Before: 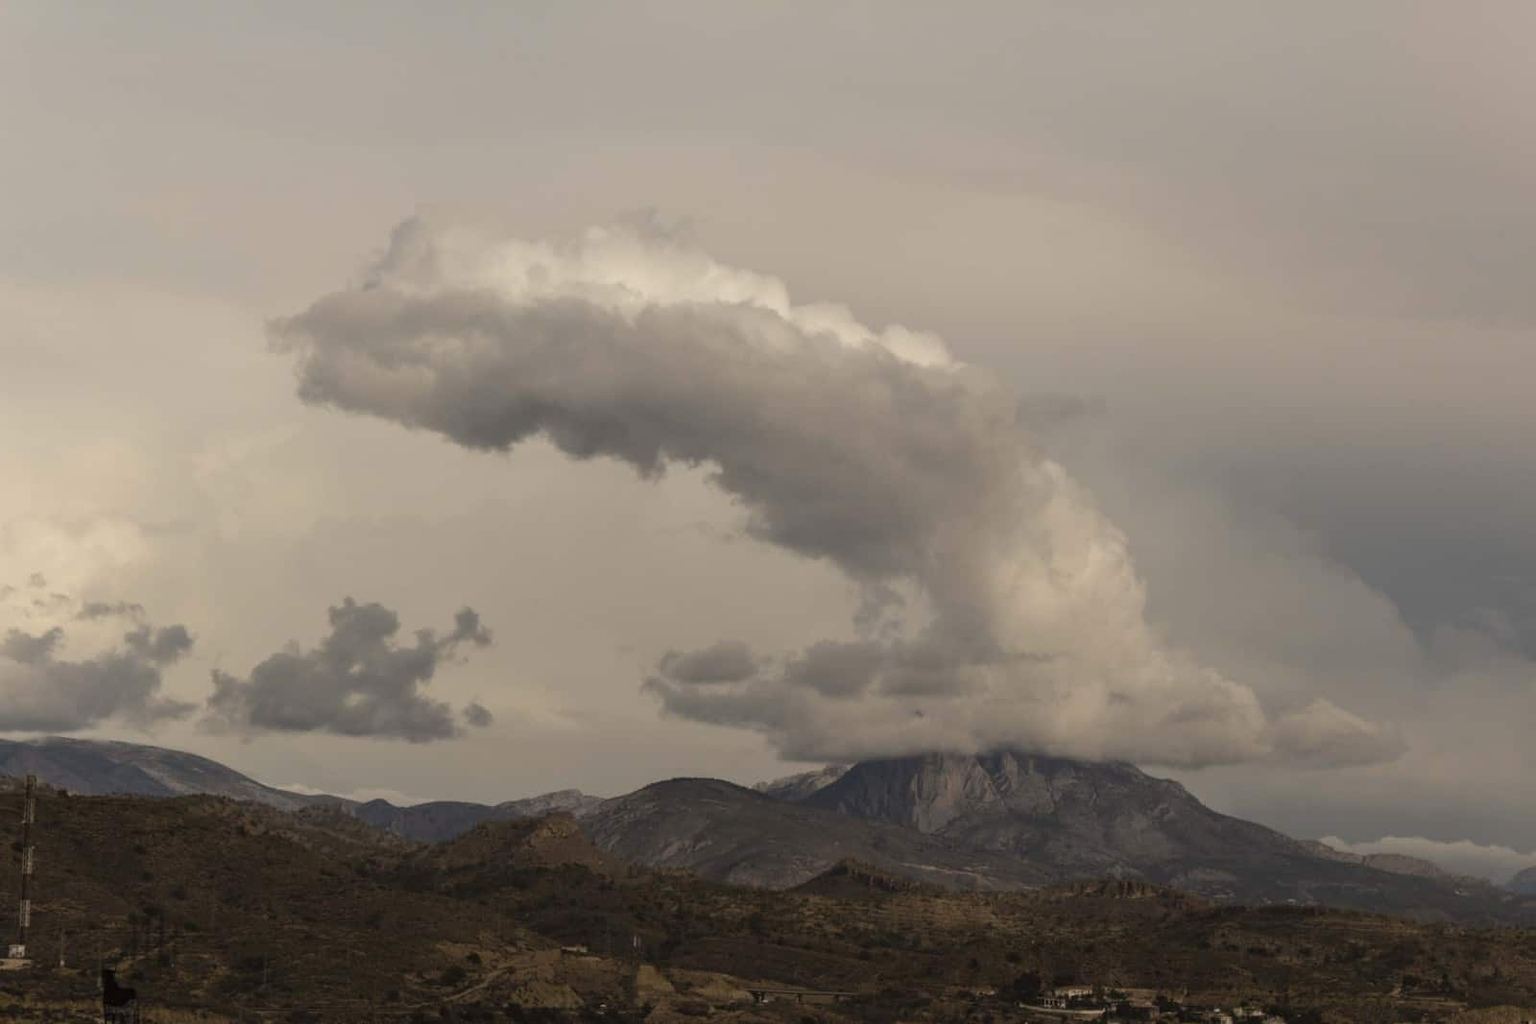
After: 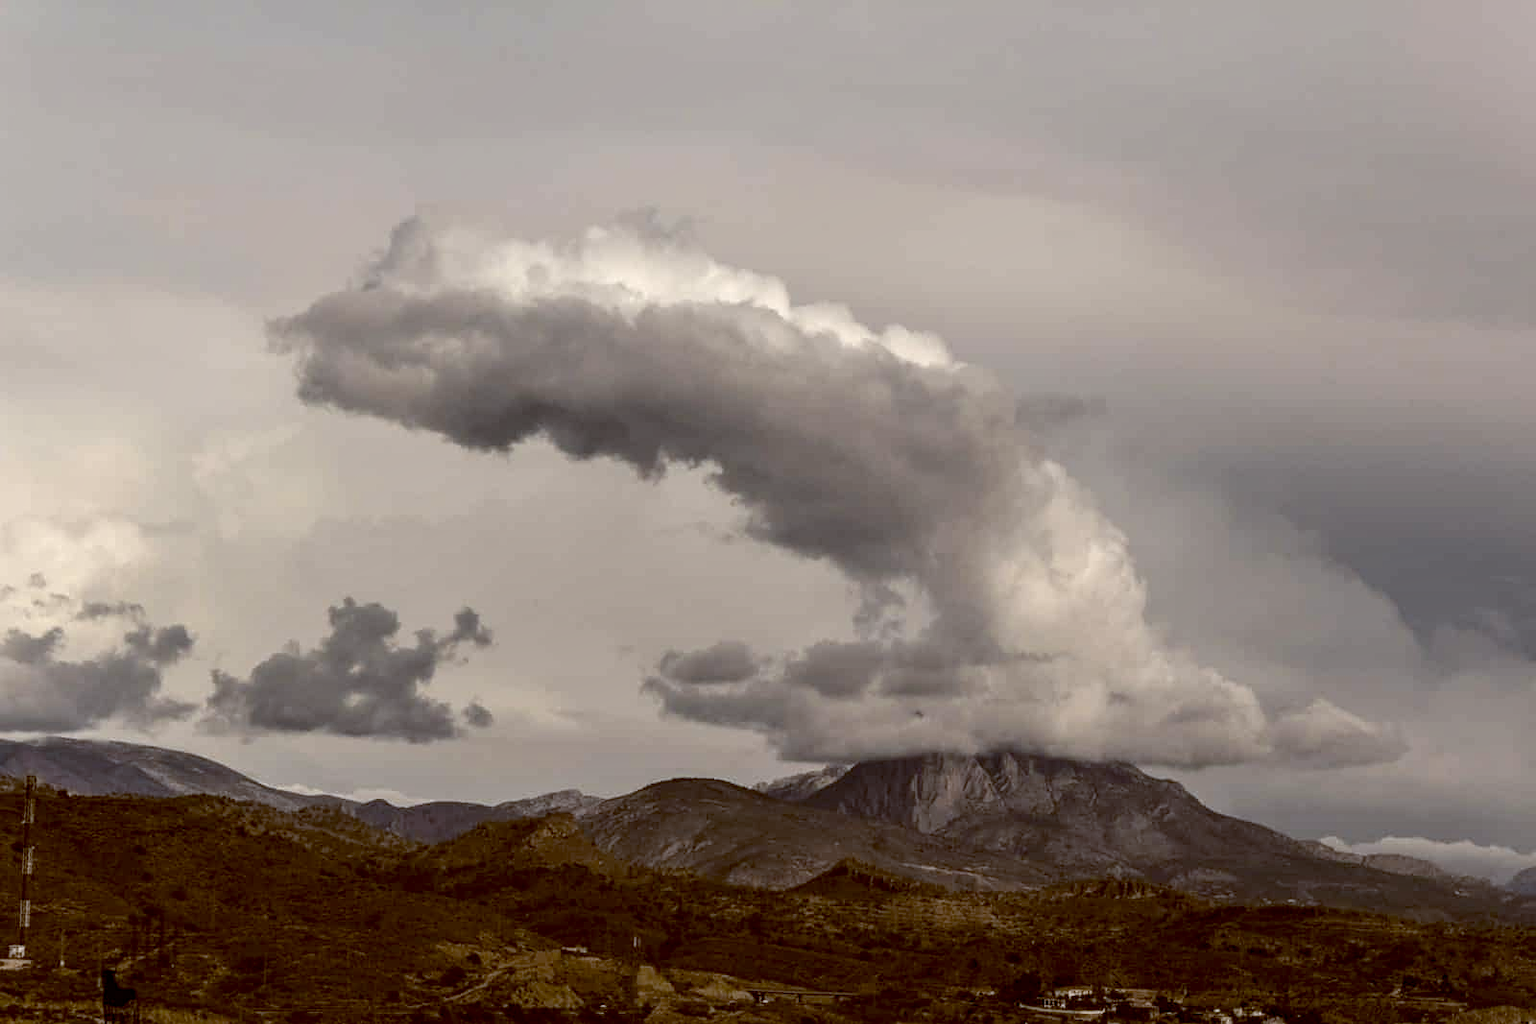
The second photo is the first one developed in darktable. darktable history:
sharpen: amount 0.2
local contrast: highlights 65%, shadows 54%, detail 169%, midtone range 0.514
color balance: lift [1, 1.015, 1.004, 0.985], gamma [1, 0.958, 0.971, 1.042], gain [1, 0.956, 0.977, 1.044]
white balance: emerald 1
